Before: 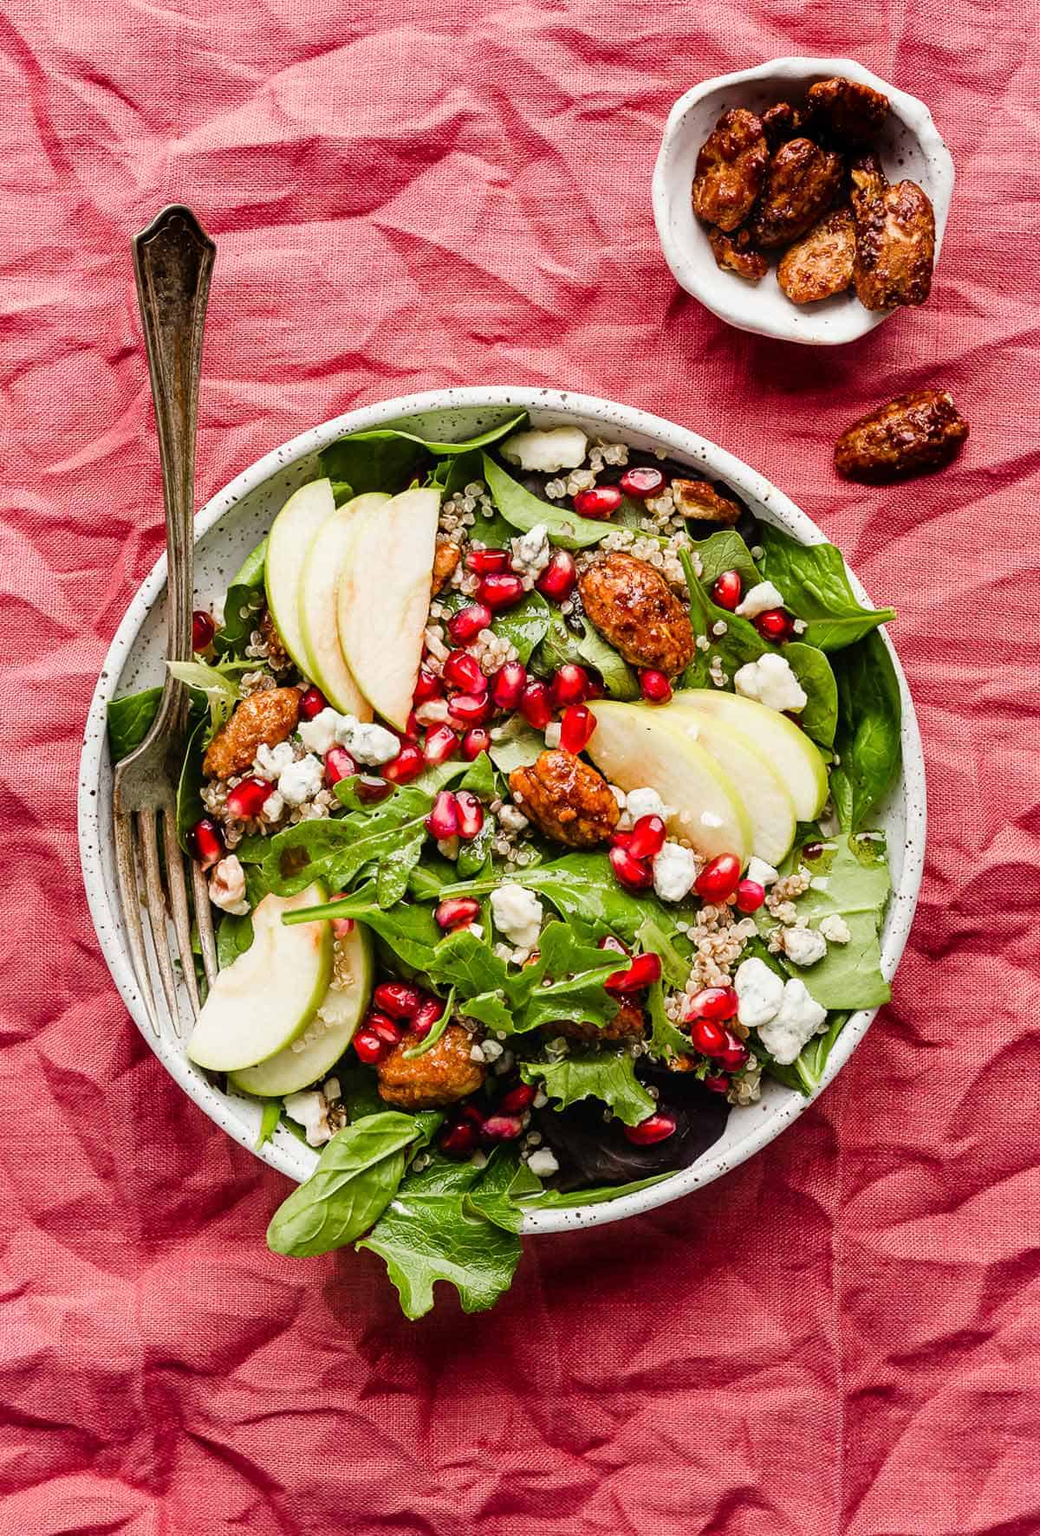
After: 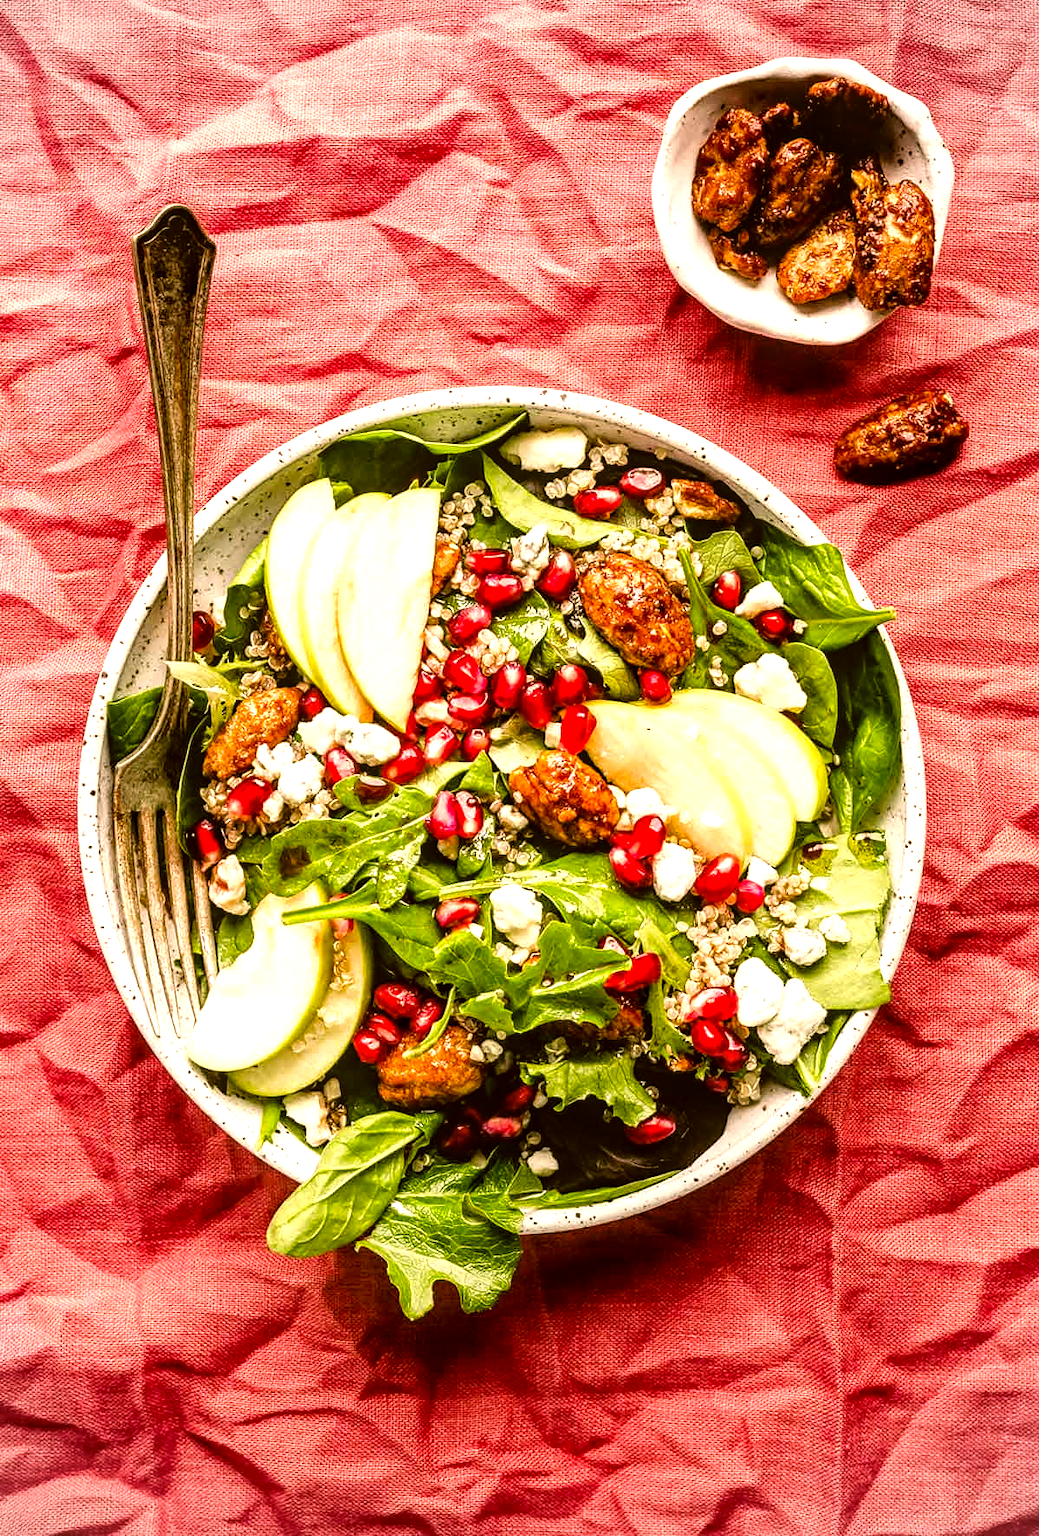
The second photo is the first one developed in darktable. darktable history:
color correction: highlights a* 8.93, highlights b* 15.85, shadows a* -0.513, shadows b* 26.31
local contrast: detail 130%
vignetting: fall-off start 91.88%
tone equalizer: -8 EV -0.745 EV, -7 EV -0.707 EV, -6 EV -0.621 EV, -5 EV -0.416 EV, -3 EV 0.375 EV, -2 EV 0.6 EV, -1 EV 0.697 EV, +0 EV 0.76 EV
